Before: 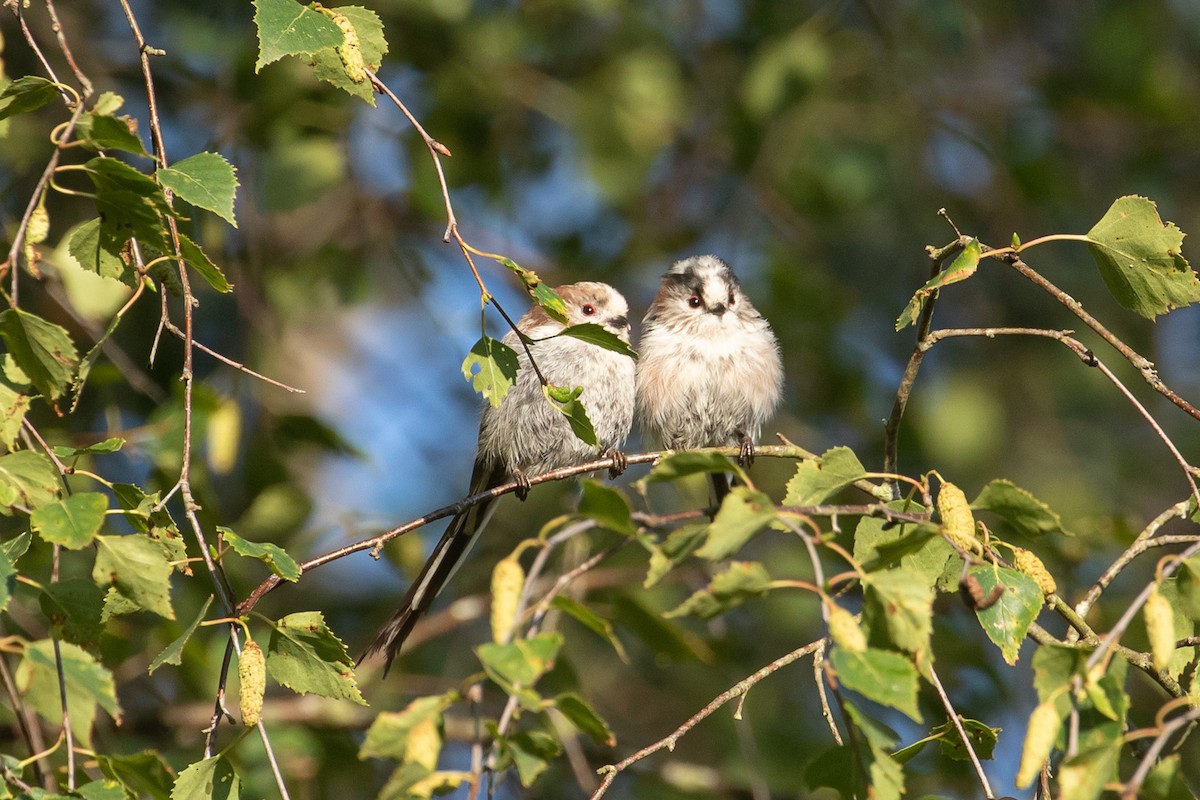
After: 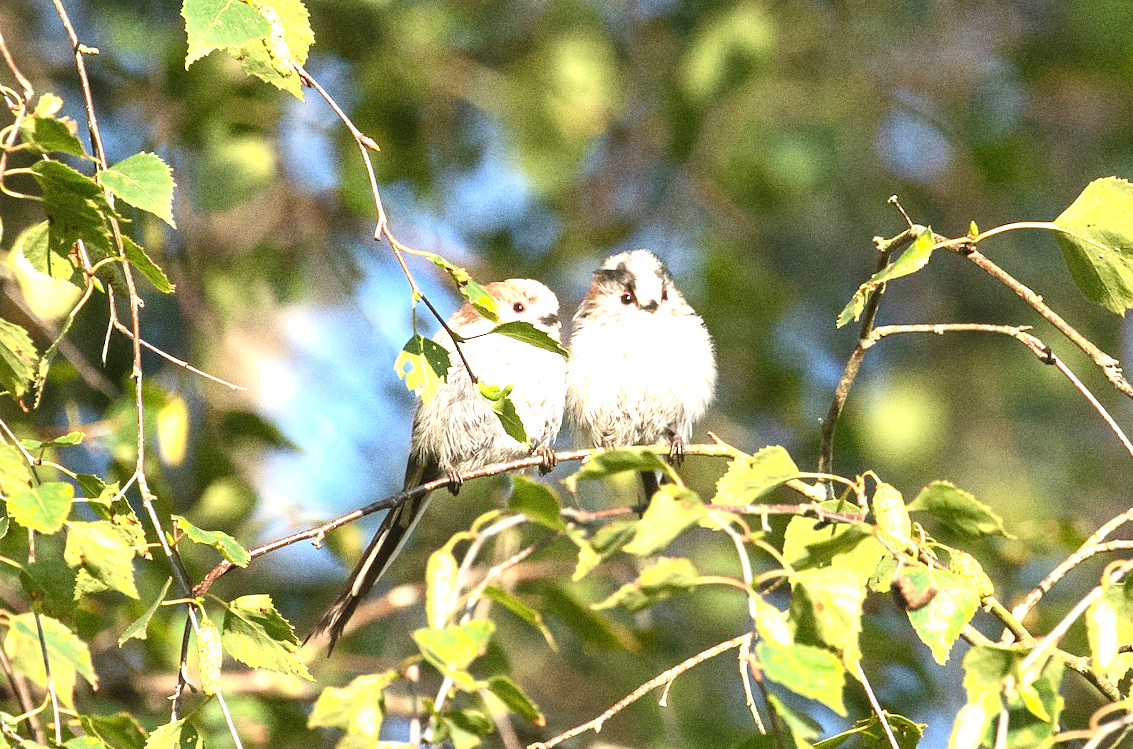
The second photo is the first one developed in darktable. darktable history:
rotate and perspective: rotation 0.062°, lens shift (vertical) 0.115, lens shift (horizontal) -0.133, crop left 0.047, crop right 0.94, crop top 0.061, crop bottom 0.94
shadows and highlights: shadows 0, highlights 40
grain: coarseness 0.09 ISO, strength 40%
exposure: black level correction 0, exposure 1.388 EV, compensate exposure bias true, compensate highlight preservation false
